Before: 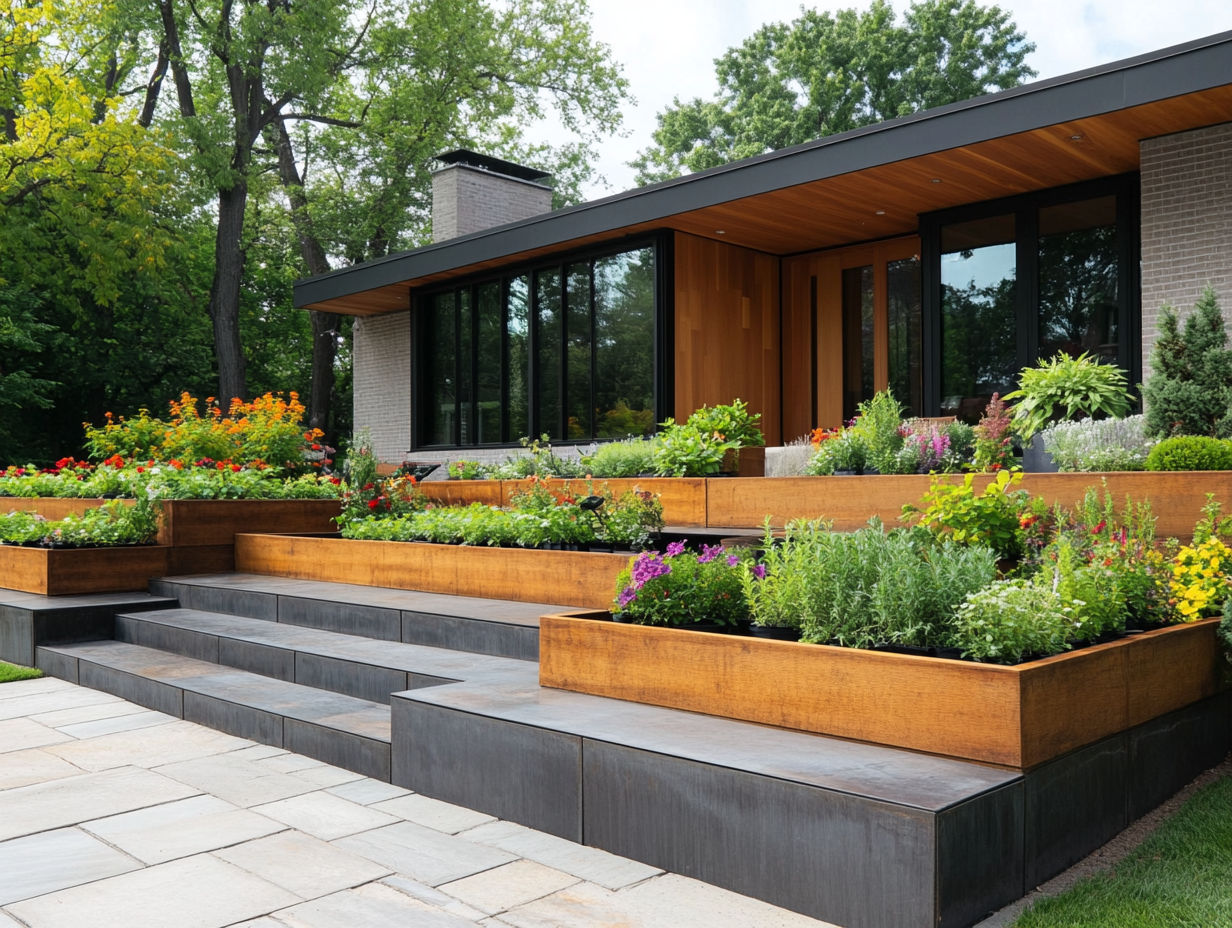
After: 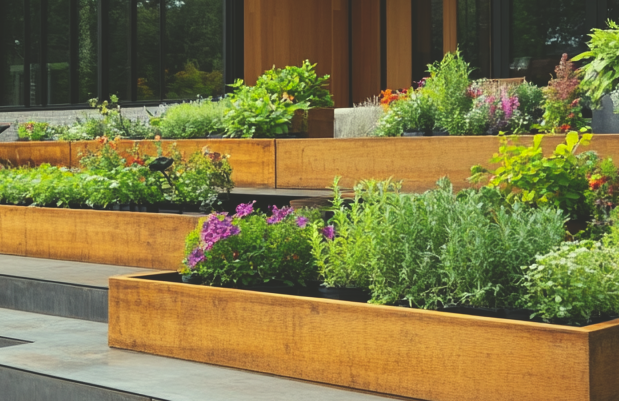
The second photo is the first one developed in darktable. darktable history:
color correction: highlights a* -5.94, highlights b* 11.19
contrast brightness saturation: contrast 0.03, brightness -0.04
exposure: black level correction -0.028, compensate highlight preservation false
crop: left 35.03%, top 36.625%, right 14.663%, bottom 20.057%
